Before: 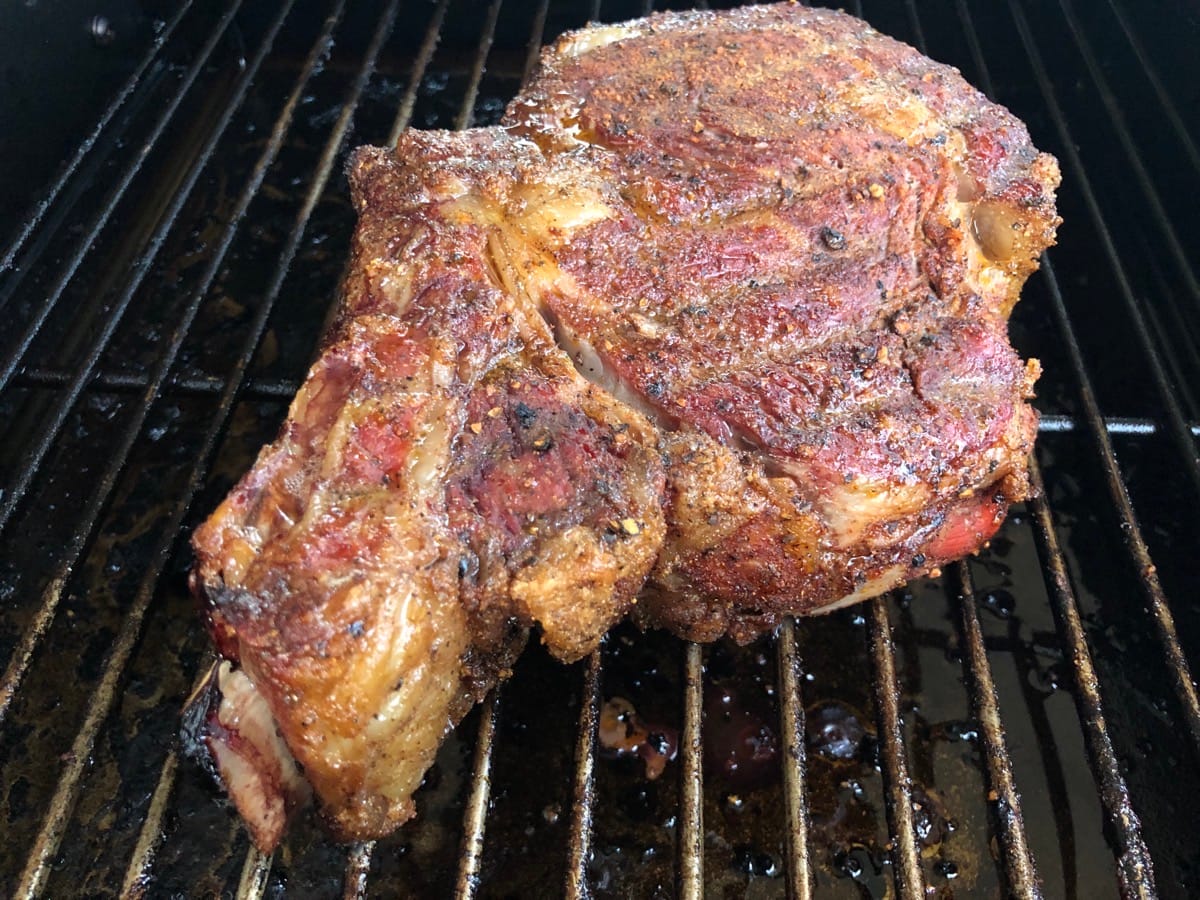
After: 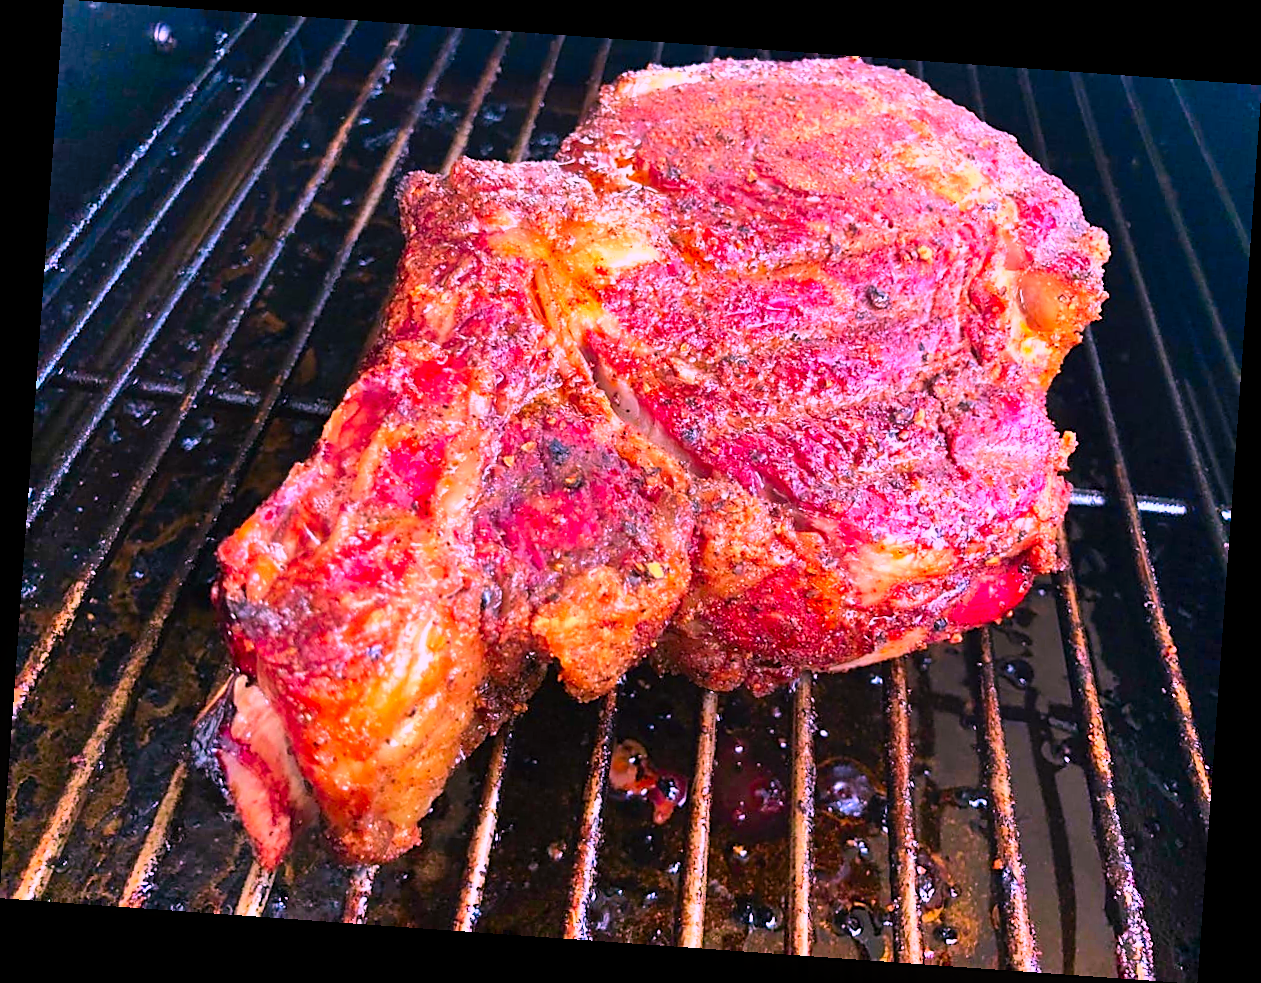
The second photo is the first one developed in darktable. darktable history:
shadows and highlights: low approximation 0.01, soften with gaussian
exposure: black level correction 0.001, exposure 0.5 EV, compensate exposure bias true, compensate highlight preservation false
sharpen: on, module defaults
color correction: highlights a* 19.5, highlights b* -11.53, saturation 1.69
contrast equalizer: octaves 7, y [[0.6 ×6], [0.55 ×6], [0 ×6], [0 ×6], [0 ×6]], mix -0.36
rotate and perspective: rotation 4.1°, automatic cropping off
contrast brightness saturation: saturation 0.13
